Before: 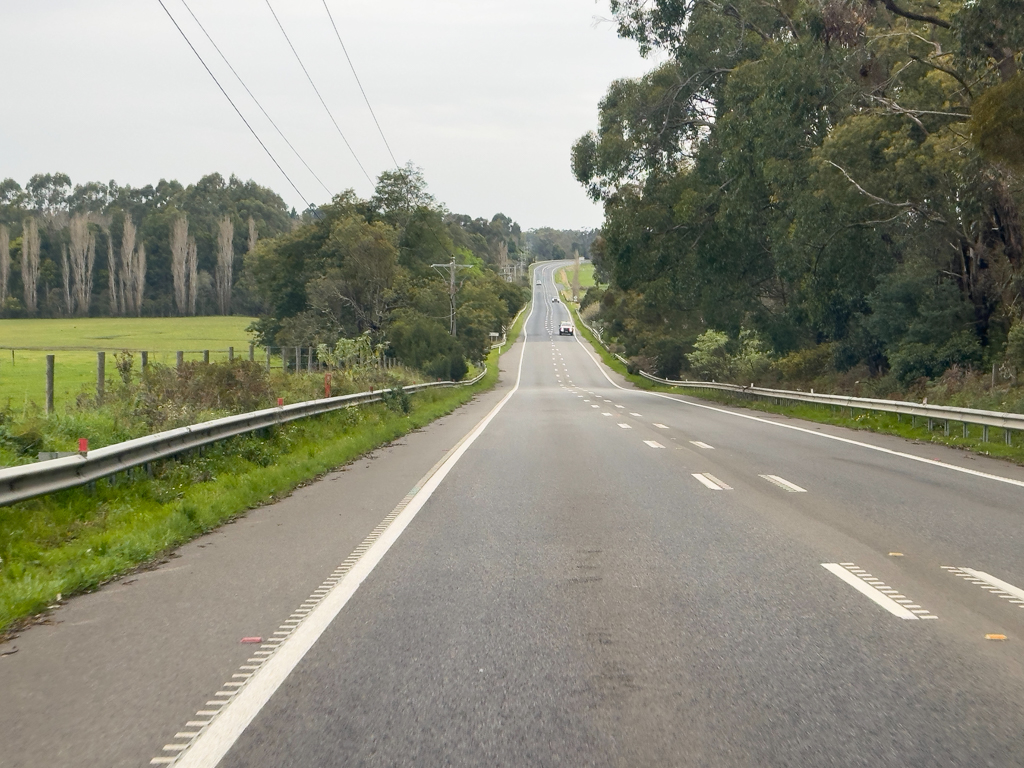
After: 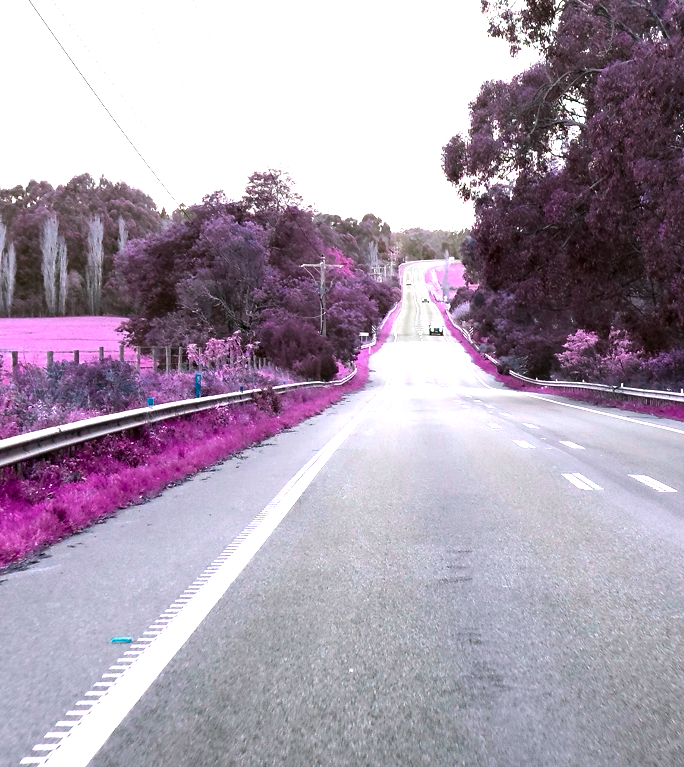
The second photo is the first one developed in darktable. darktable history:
crop and rotate: left 12.713%, right 20.42%
color balance rgb: global offset › luminance -0.514%, perceptual saturation grading › global saturation 29.995%, hue shift -148.19°, contrast 34.94%, saturation formula JzAzBz (2021)
tone equalizer: -8 EV -0.425 EV, -7 EV -0.388 EV, -6 EV -0.365 EV, -5 EV -0.188 EV, -3 EV 0.197 EV, -2 EV 0.348 EV, -1 EV 0.38 EV, +0 EV 0.396 EV, mask exposure compensation -0.511 EV
